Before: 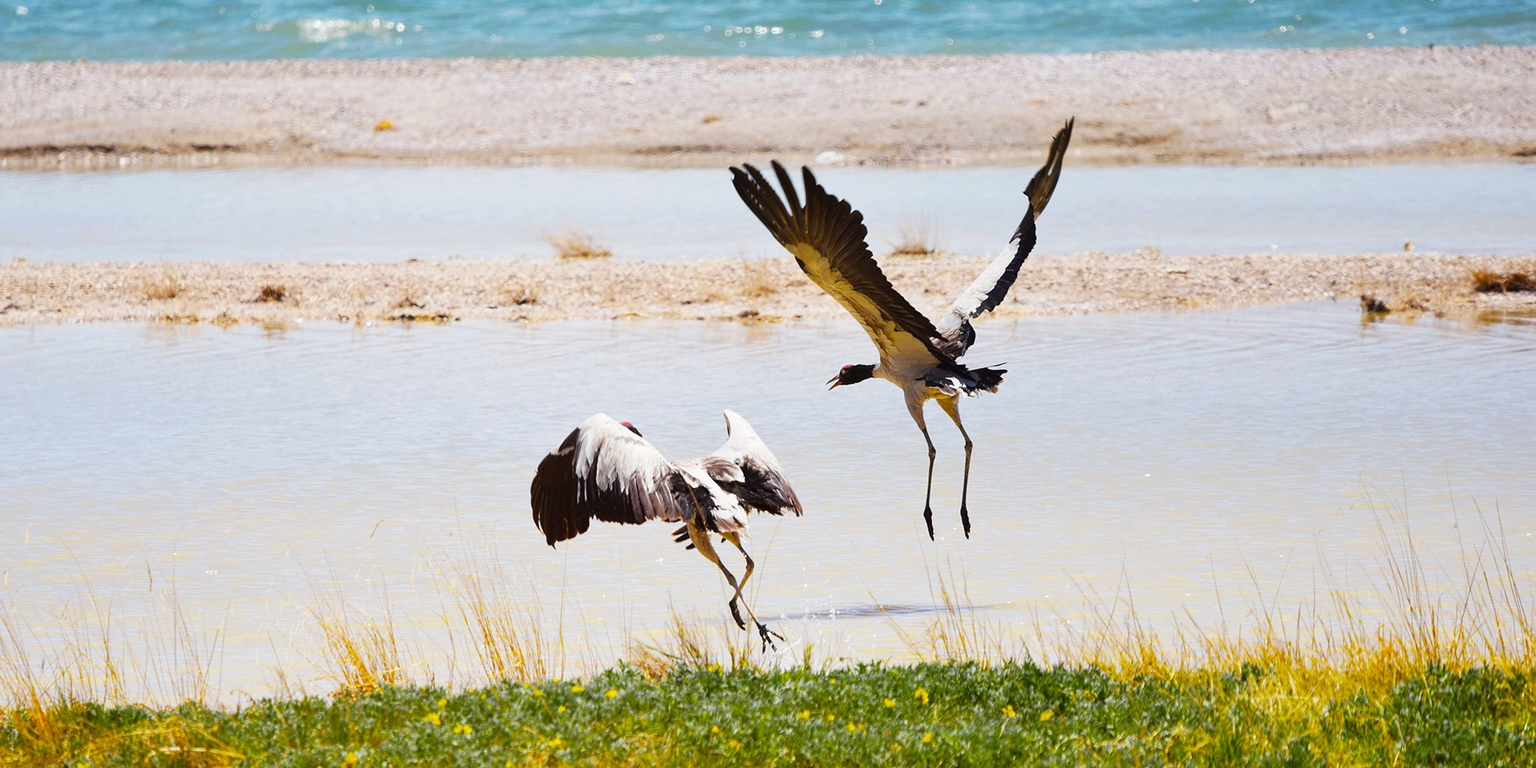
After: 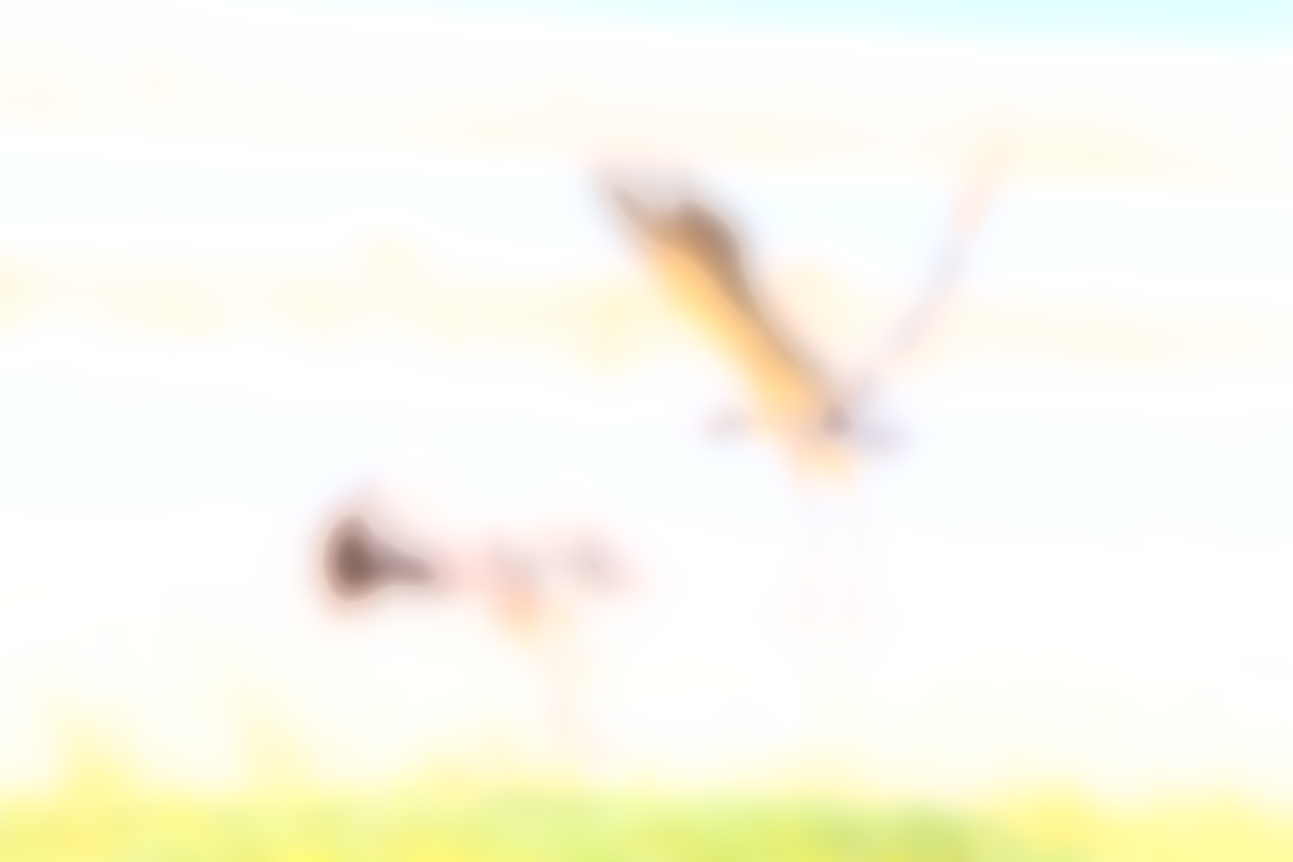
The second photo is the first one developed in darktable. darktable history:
exposure: black level correction 0, exposure 1 EV, compensate exposure bias true, compensate highlight preservation false
shadows and highlights: shadows -40.15, highlights 62.88, soften with gaussian
lowpass: radius 16, unbound 0
crop and rotate: angle -3.27°, left 14.277%, top 0.028%, right 10.766%, bottom 0.028%
